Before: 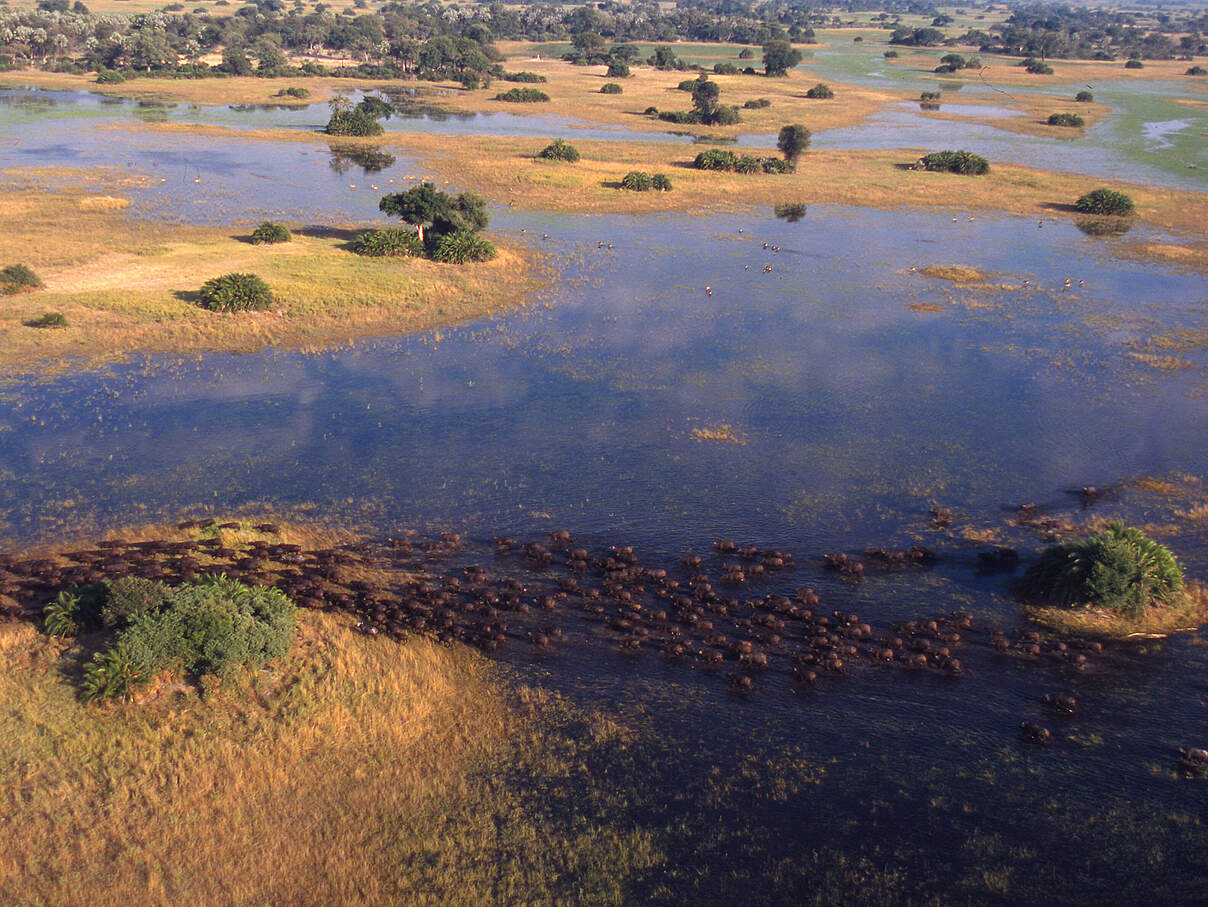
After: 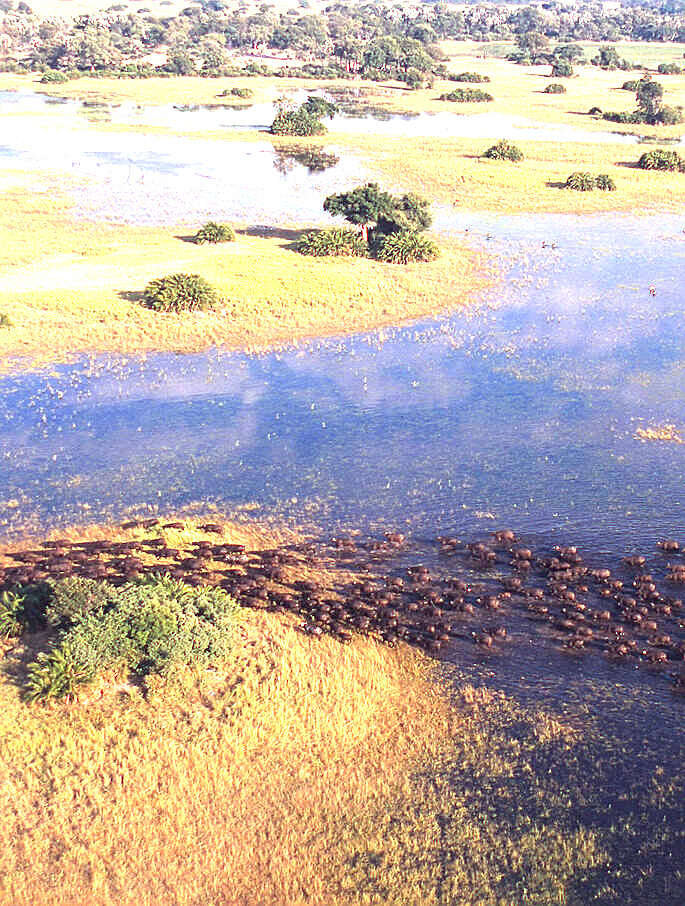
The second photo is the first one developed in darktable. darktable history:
sharpen: on, module defaults
exposure: black level correction 0.001, exposure 1.727 EV, compensate highlight preservation false
crop: left 4.645%, right 38.591%
